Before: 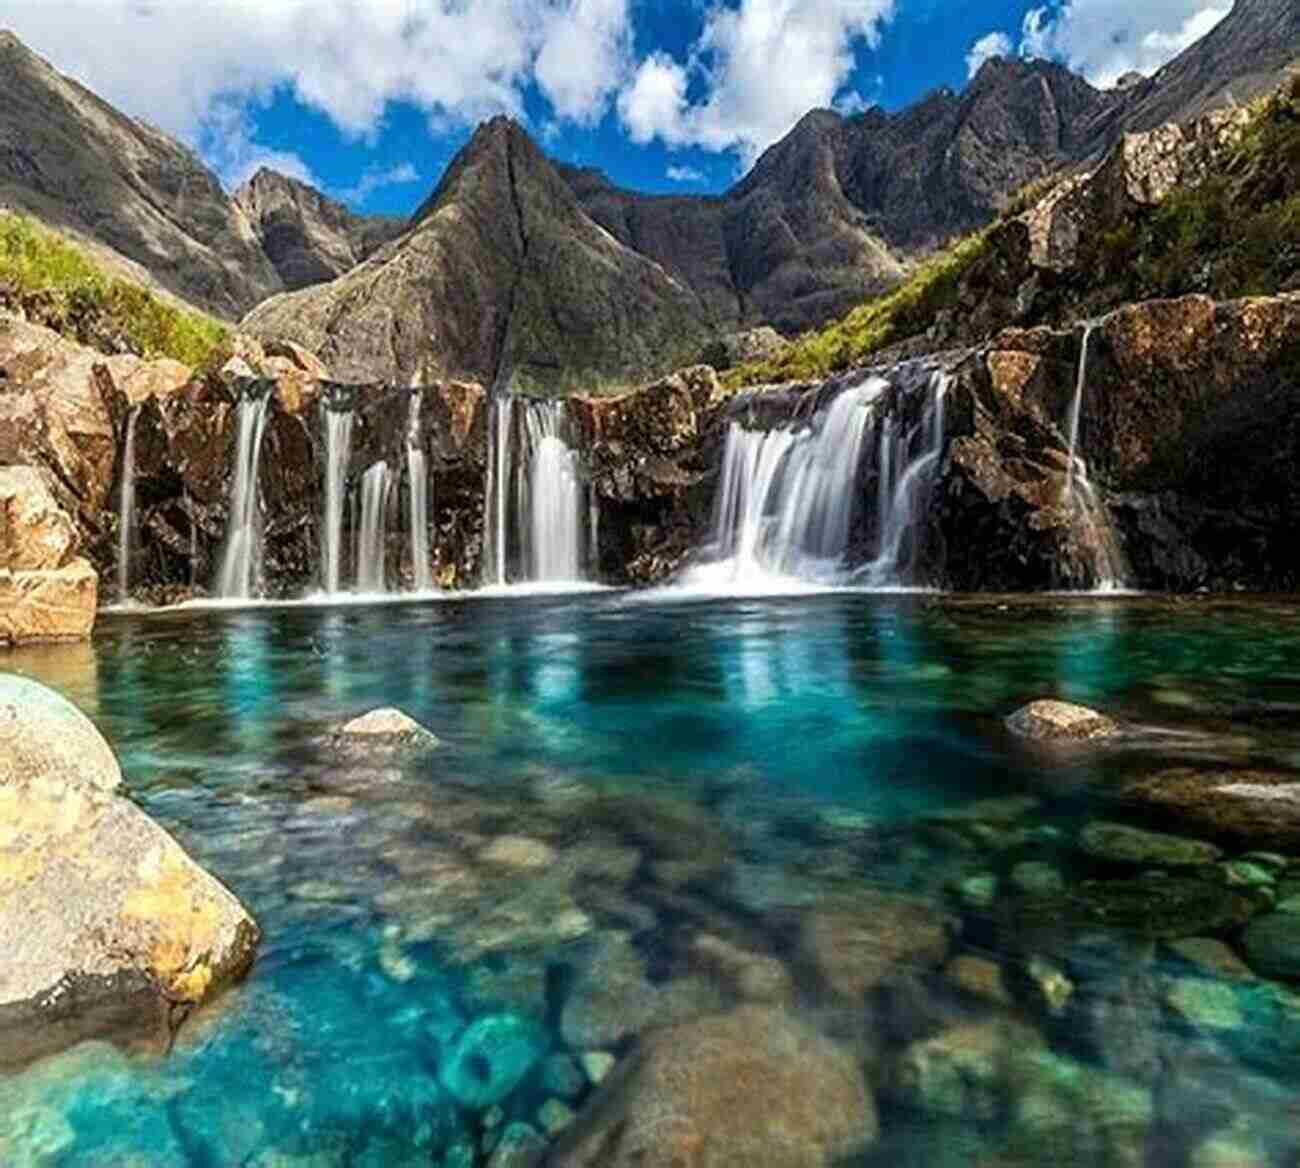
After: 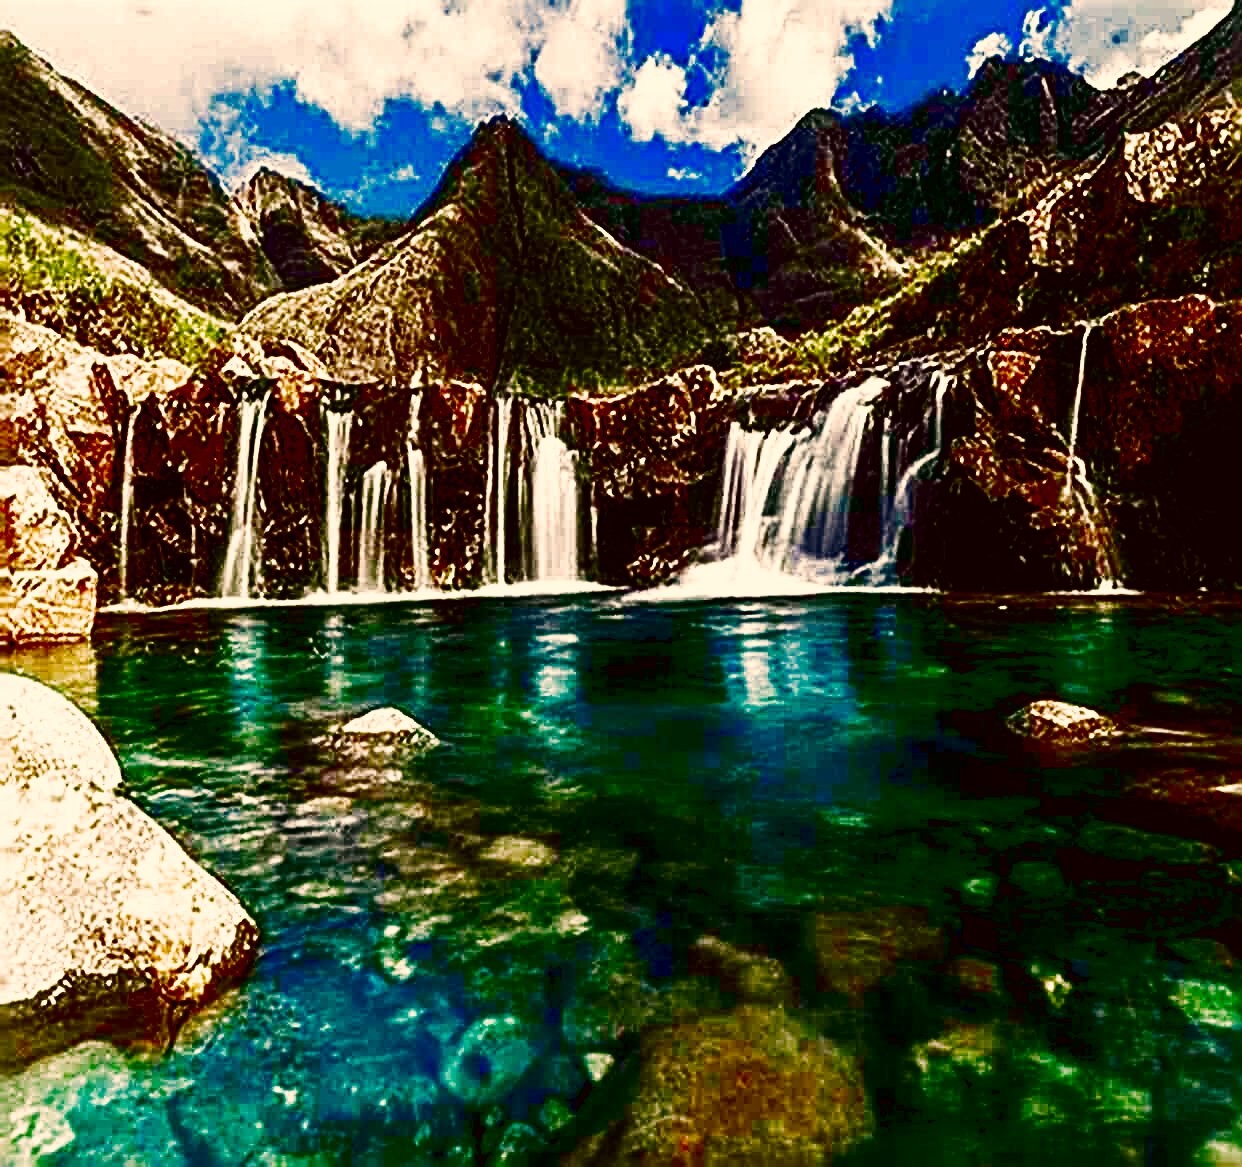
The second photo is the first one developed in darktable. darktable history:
exposure: black level correction 0, exposure 0.932 EV, compensate exposure bias true, compensate highlight preservation false
tone equalizer: on, module defaults
crop: right 4.446%, bottom 0.045%
color correction: highlights a* 8.75, highlights b* 15.59, shadows a* -0.606, shadows b* 25.93
sharpen: radius 3.709, amount 0.924
contrast brightness saturation: brightness -0.985, saturation 0.991
filmic rgb: middle gray luminance 9.88%, black relative exposure -8.58 EV, white relative exposure 3.32 EV, target black luminance 0%, hardness 5.2, latitude 44.66%, contrast 1.305, highlights saturation mix 6.47%, shadows ↔ highlights balance 25.23%, preserve chrominance no, color science v5 (2021), iterations of high-quality reconstruction 0
